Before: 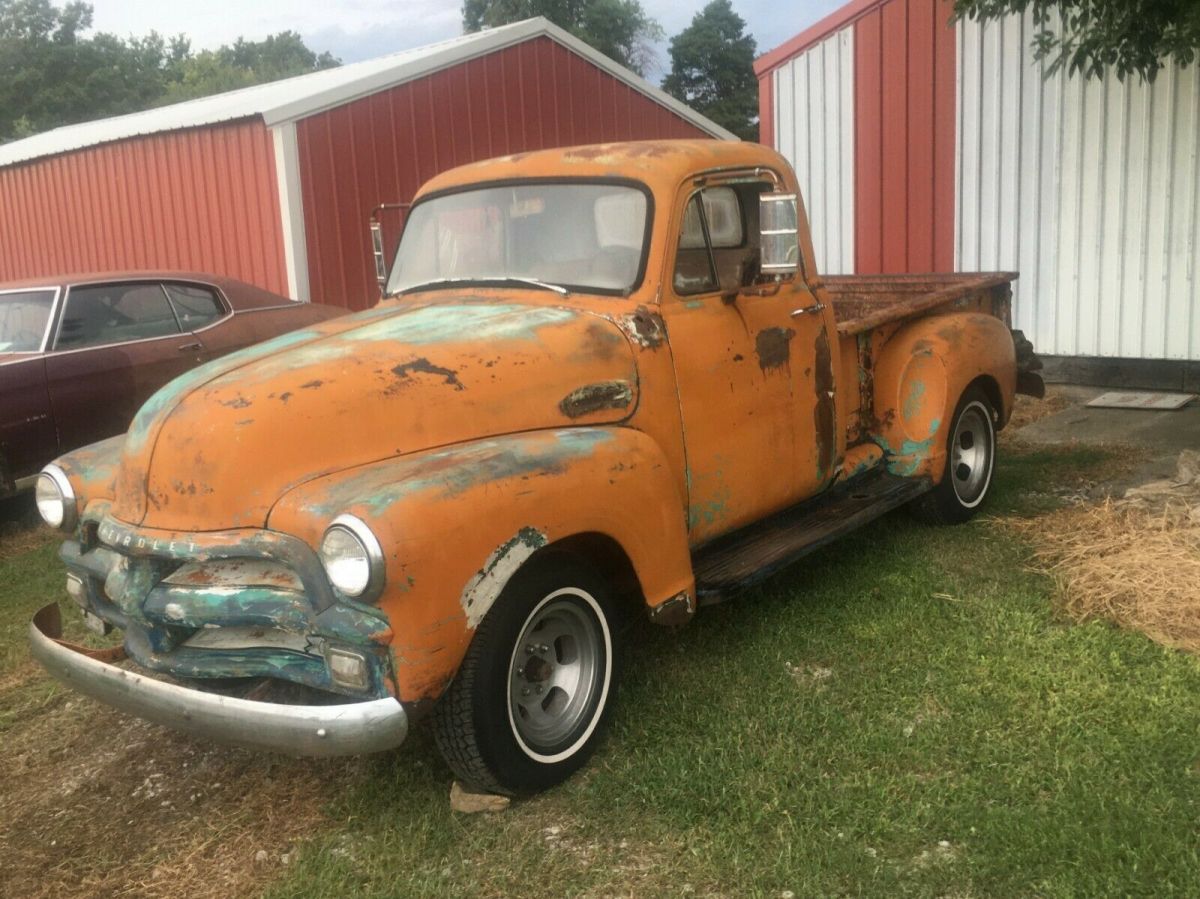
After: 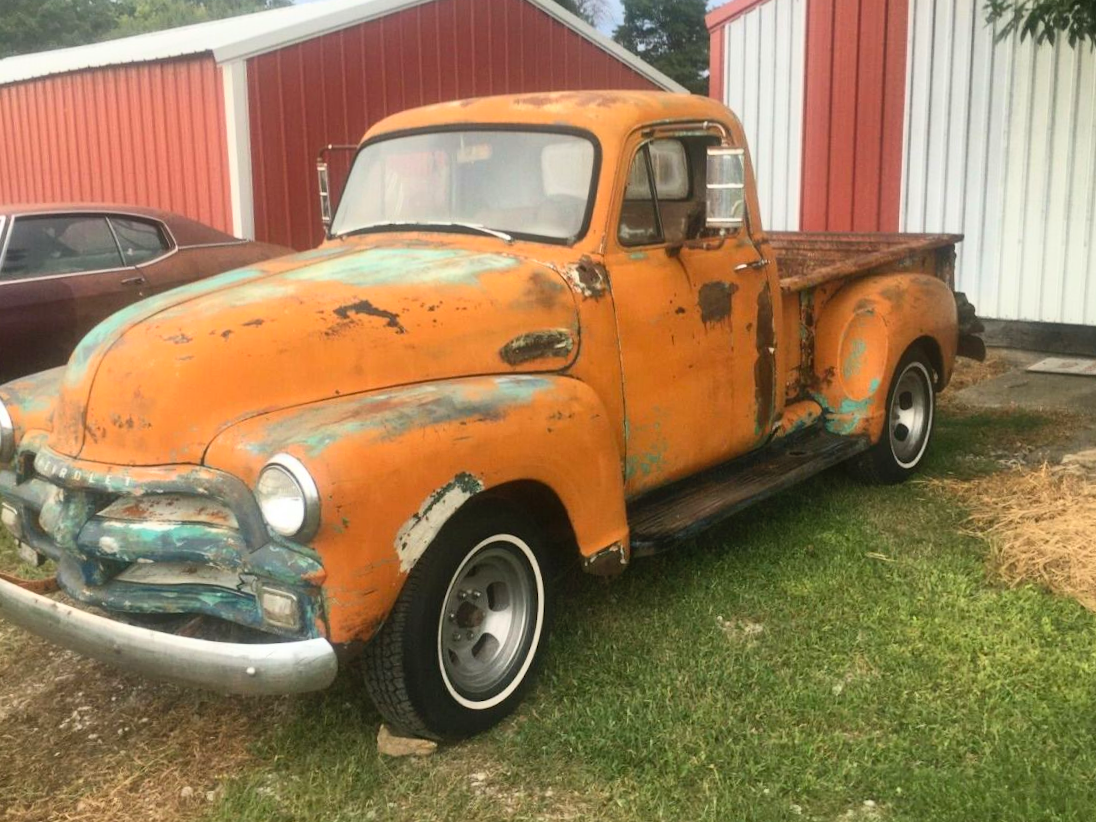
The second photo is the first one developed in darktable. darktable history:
shadows and highlights: shadows 60.87, soften with gaussian
crop and rotate: angle -1.95°, left 3.126%, top 3.849%, right 1.375%, bottom 0.592%
contrast brightness saturation: contrast 0.204, brightness 0.156, saturation 0.227
